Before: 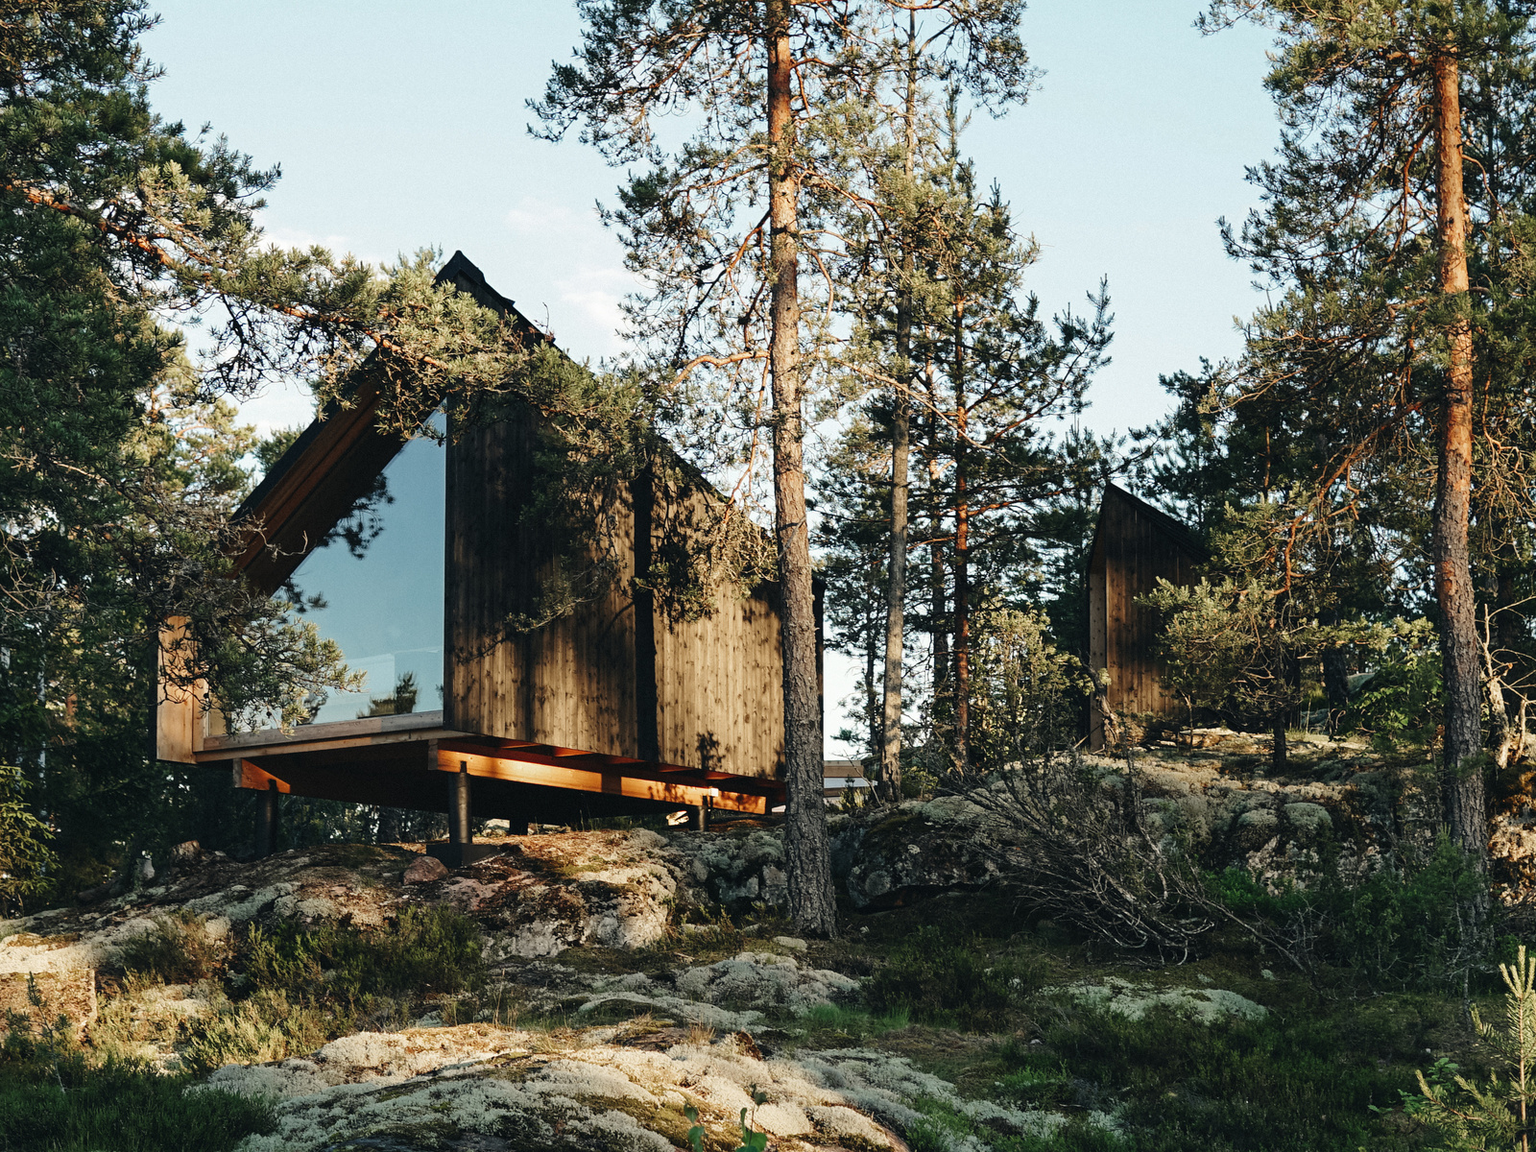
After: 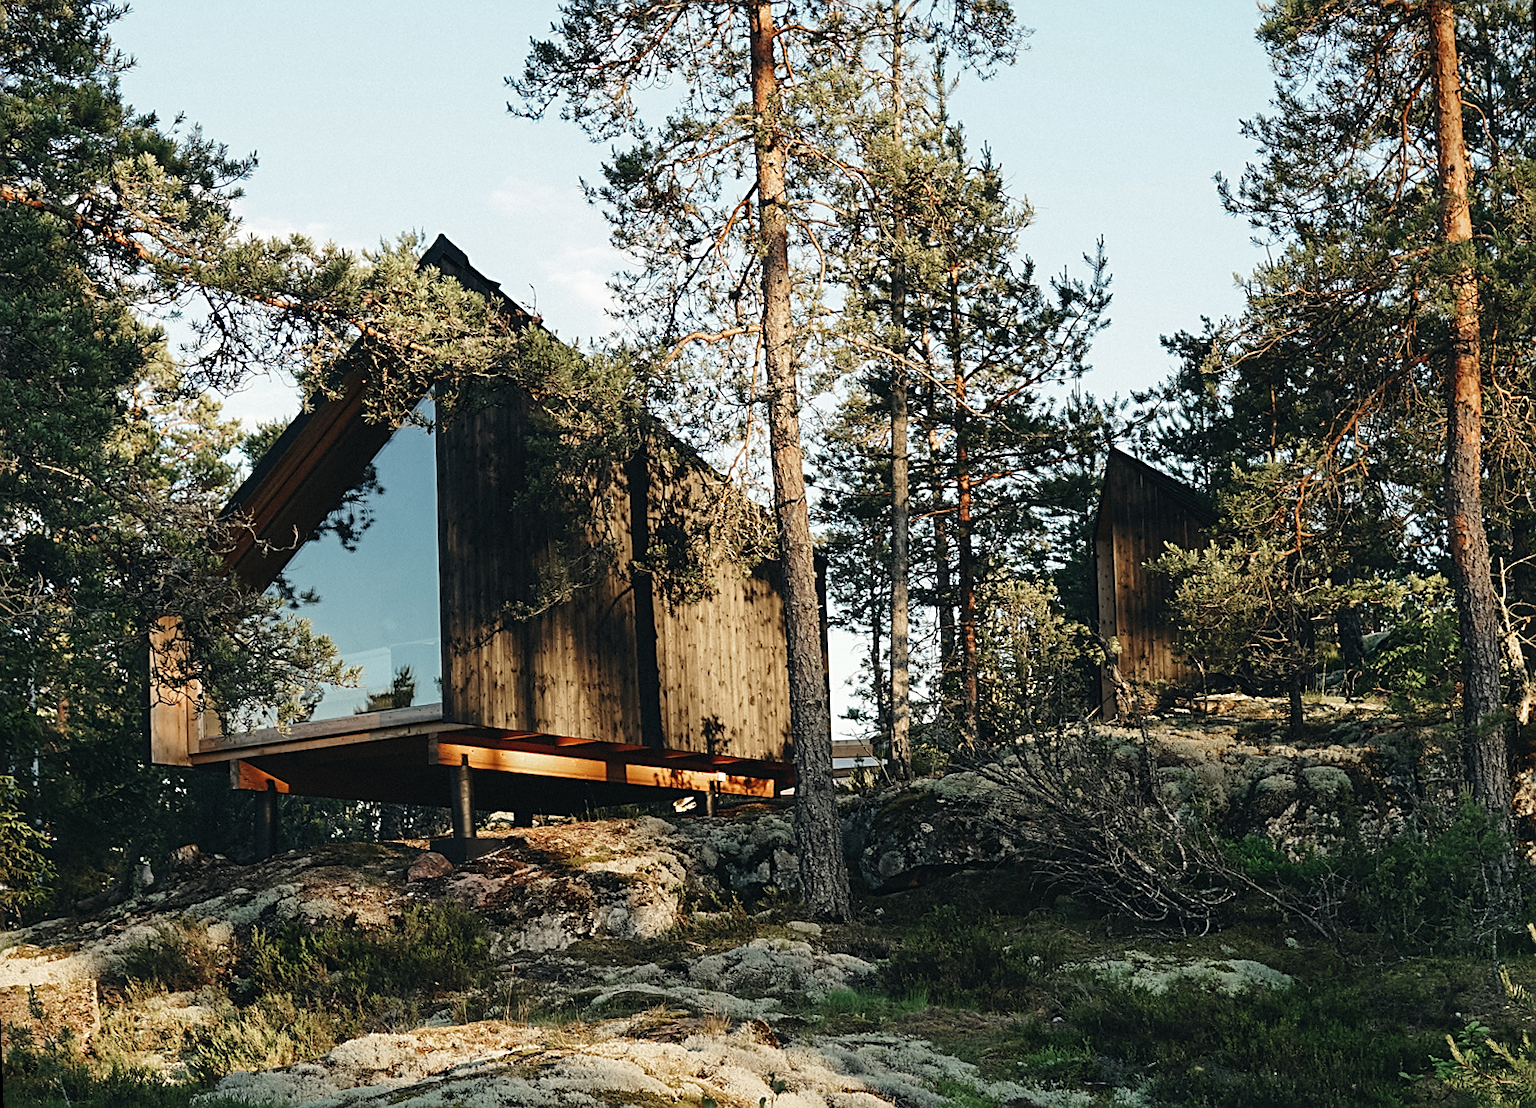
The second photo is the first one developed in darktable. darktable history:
sharpen: on, module defaults
rotate and perspective: rotation -2°, crop left 0.022, crop right 0.978, crop top 0.049, crop bottom 0.951
